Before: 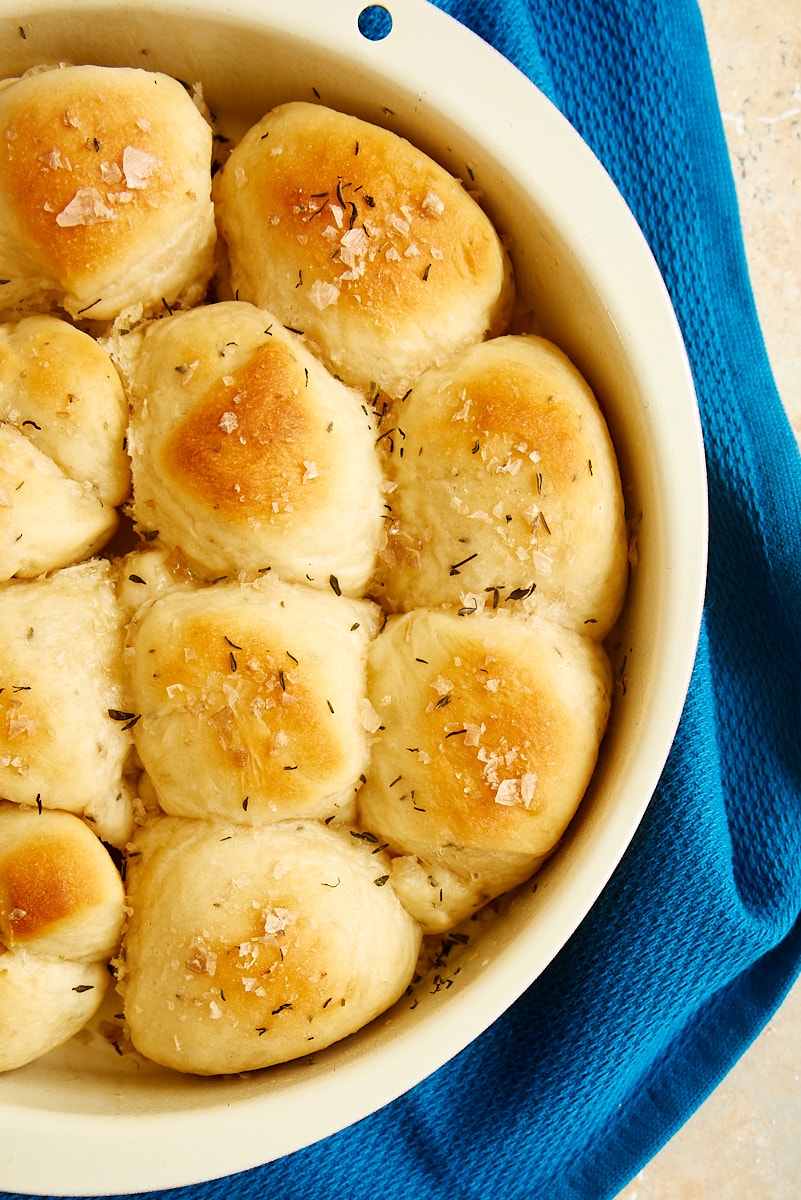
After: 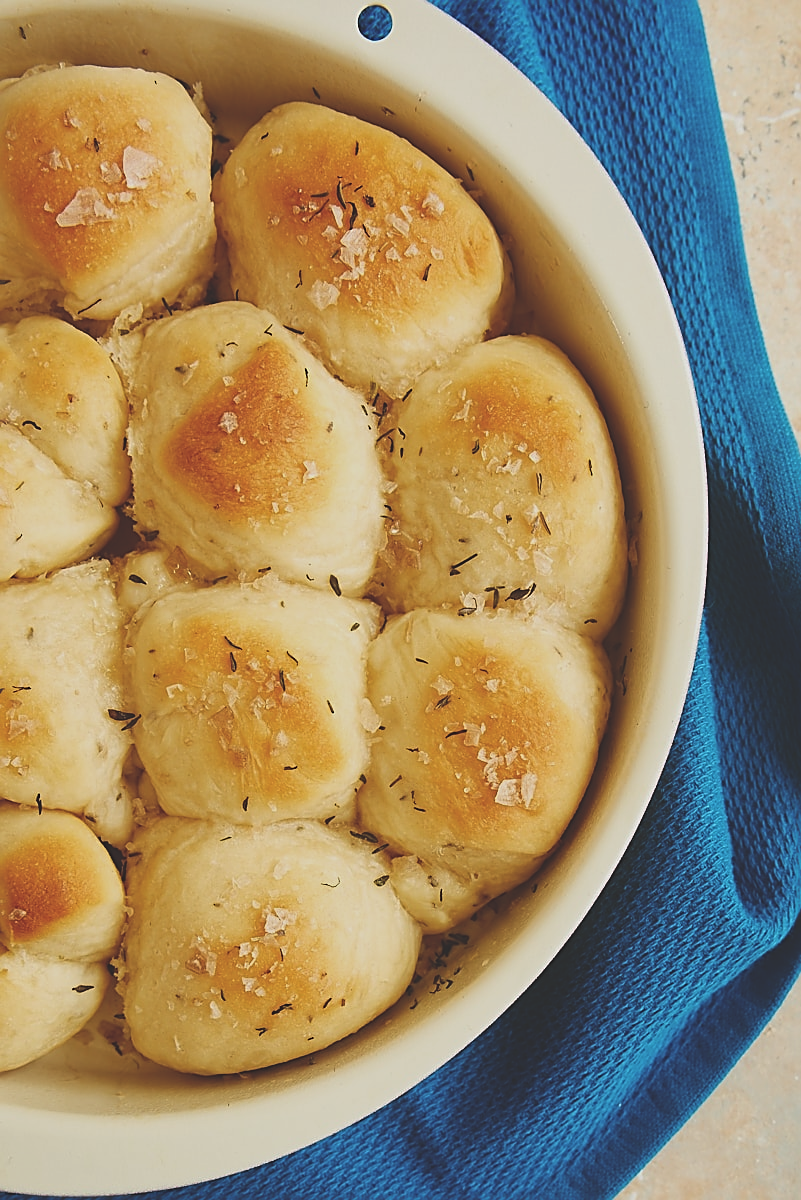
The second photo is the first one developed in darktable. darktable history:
exposure: black level correction -0.036, exposure -0.497 EV, compensate highlight preservation false
sharpen: on, module defaults
